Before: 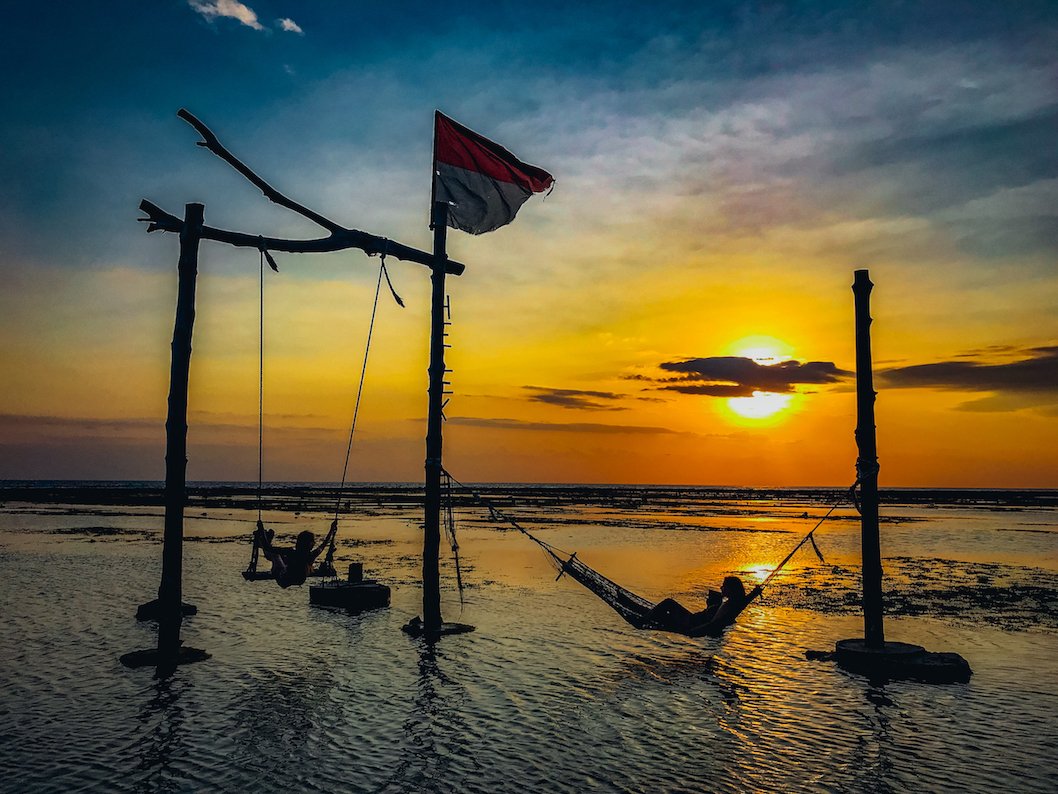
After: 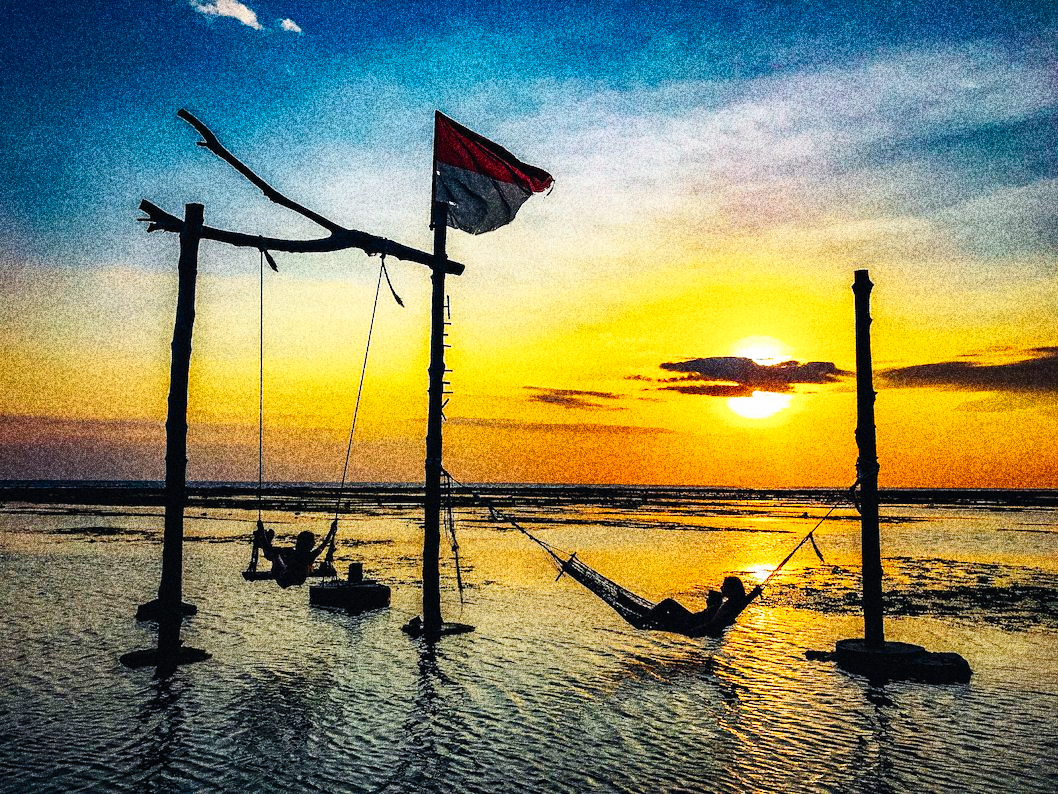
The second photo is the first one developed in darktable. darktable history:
base curve: curves: ch0 [(0, 0.003) (0.001, 0.002) (0.006, 0.004) (0.02, 0.022) (0.048, 0.086) (0.094, 0.234) (0.162, 0.431) (0.258, 0.629) (0.385, 0.8) (0.548, 0.918) (0.751, 0.988) (1, 1)], preserve colors none
grain: coarseness 30.02 ISO, strength 100%
